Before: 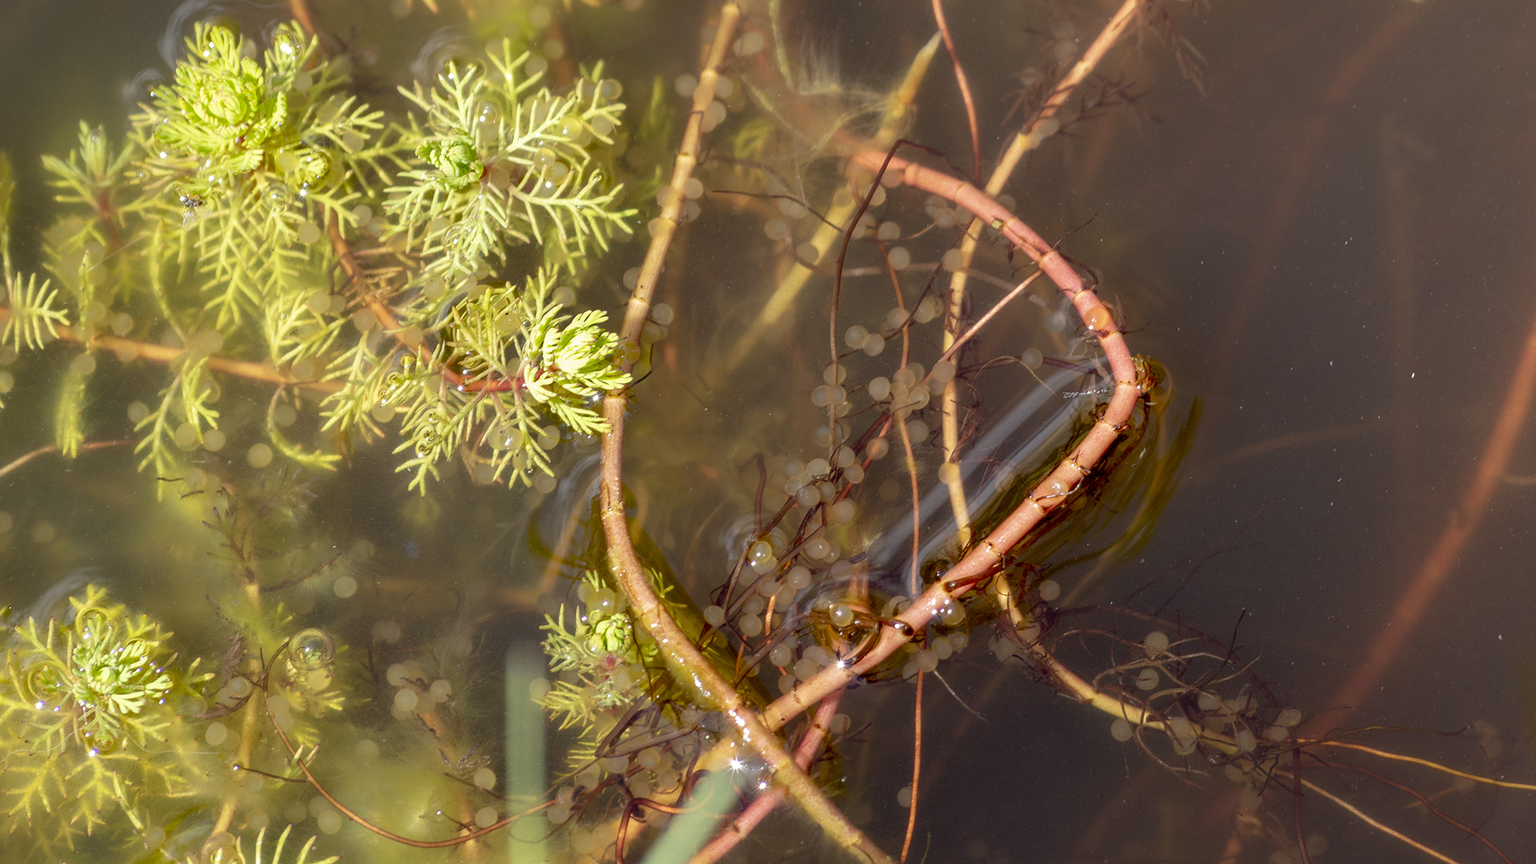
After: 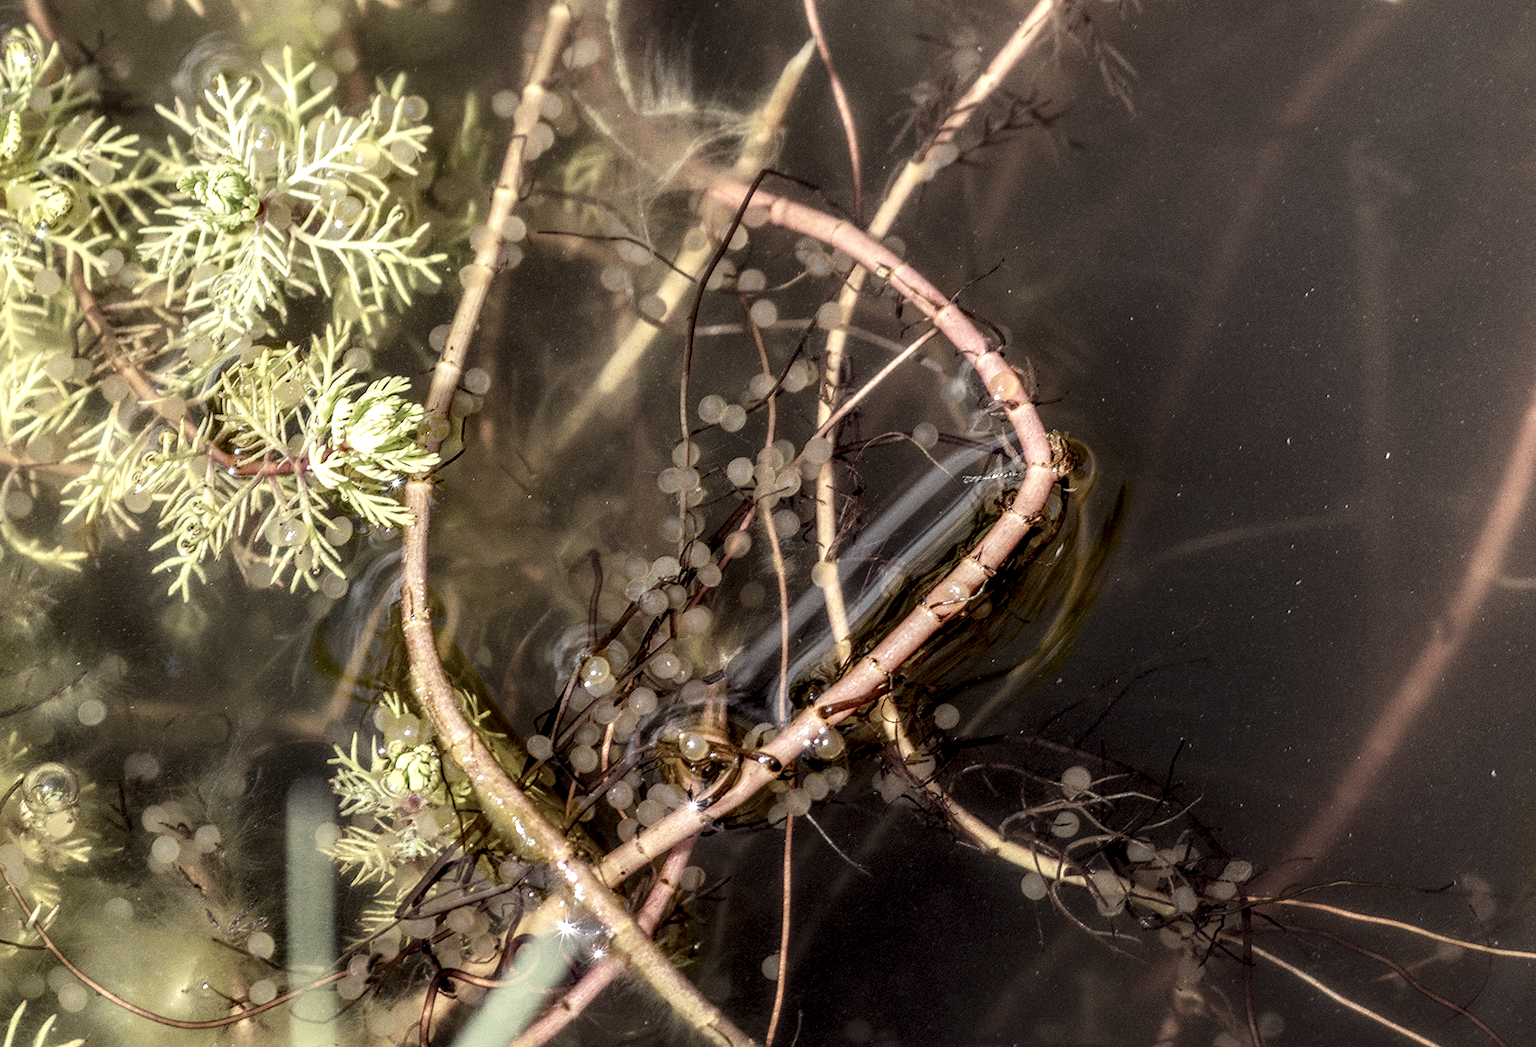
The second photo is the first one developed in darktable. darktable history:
filmic rgb: white relative exposure 3.8 EV, hardness 4.35
grain: coarseness 3.21 ISO
crop: left 17.582%, bottom 0.031%
contrast brightness saturation: contrast 0.1, saturation -0.36
local contrast: highlights 19%, detail 186%
